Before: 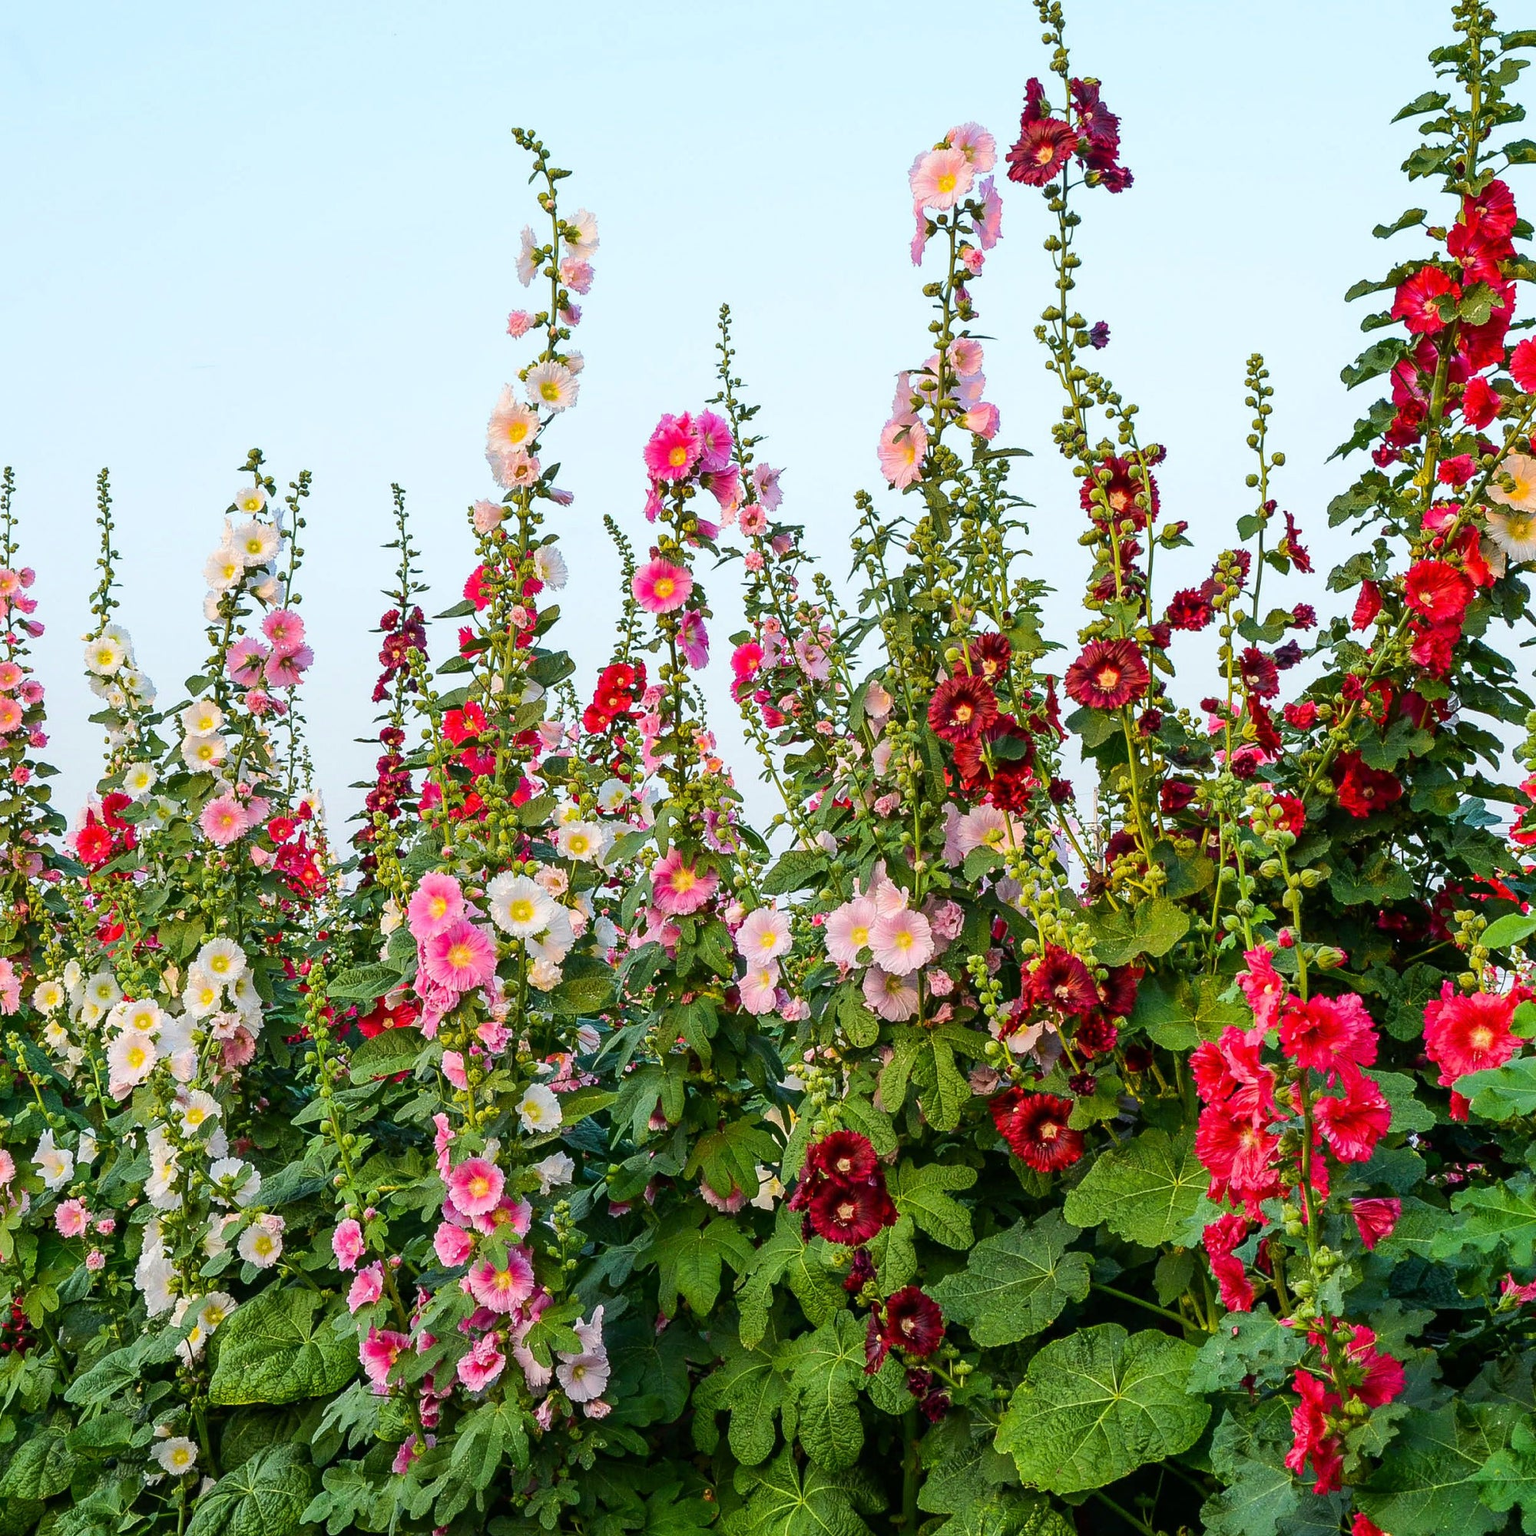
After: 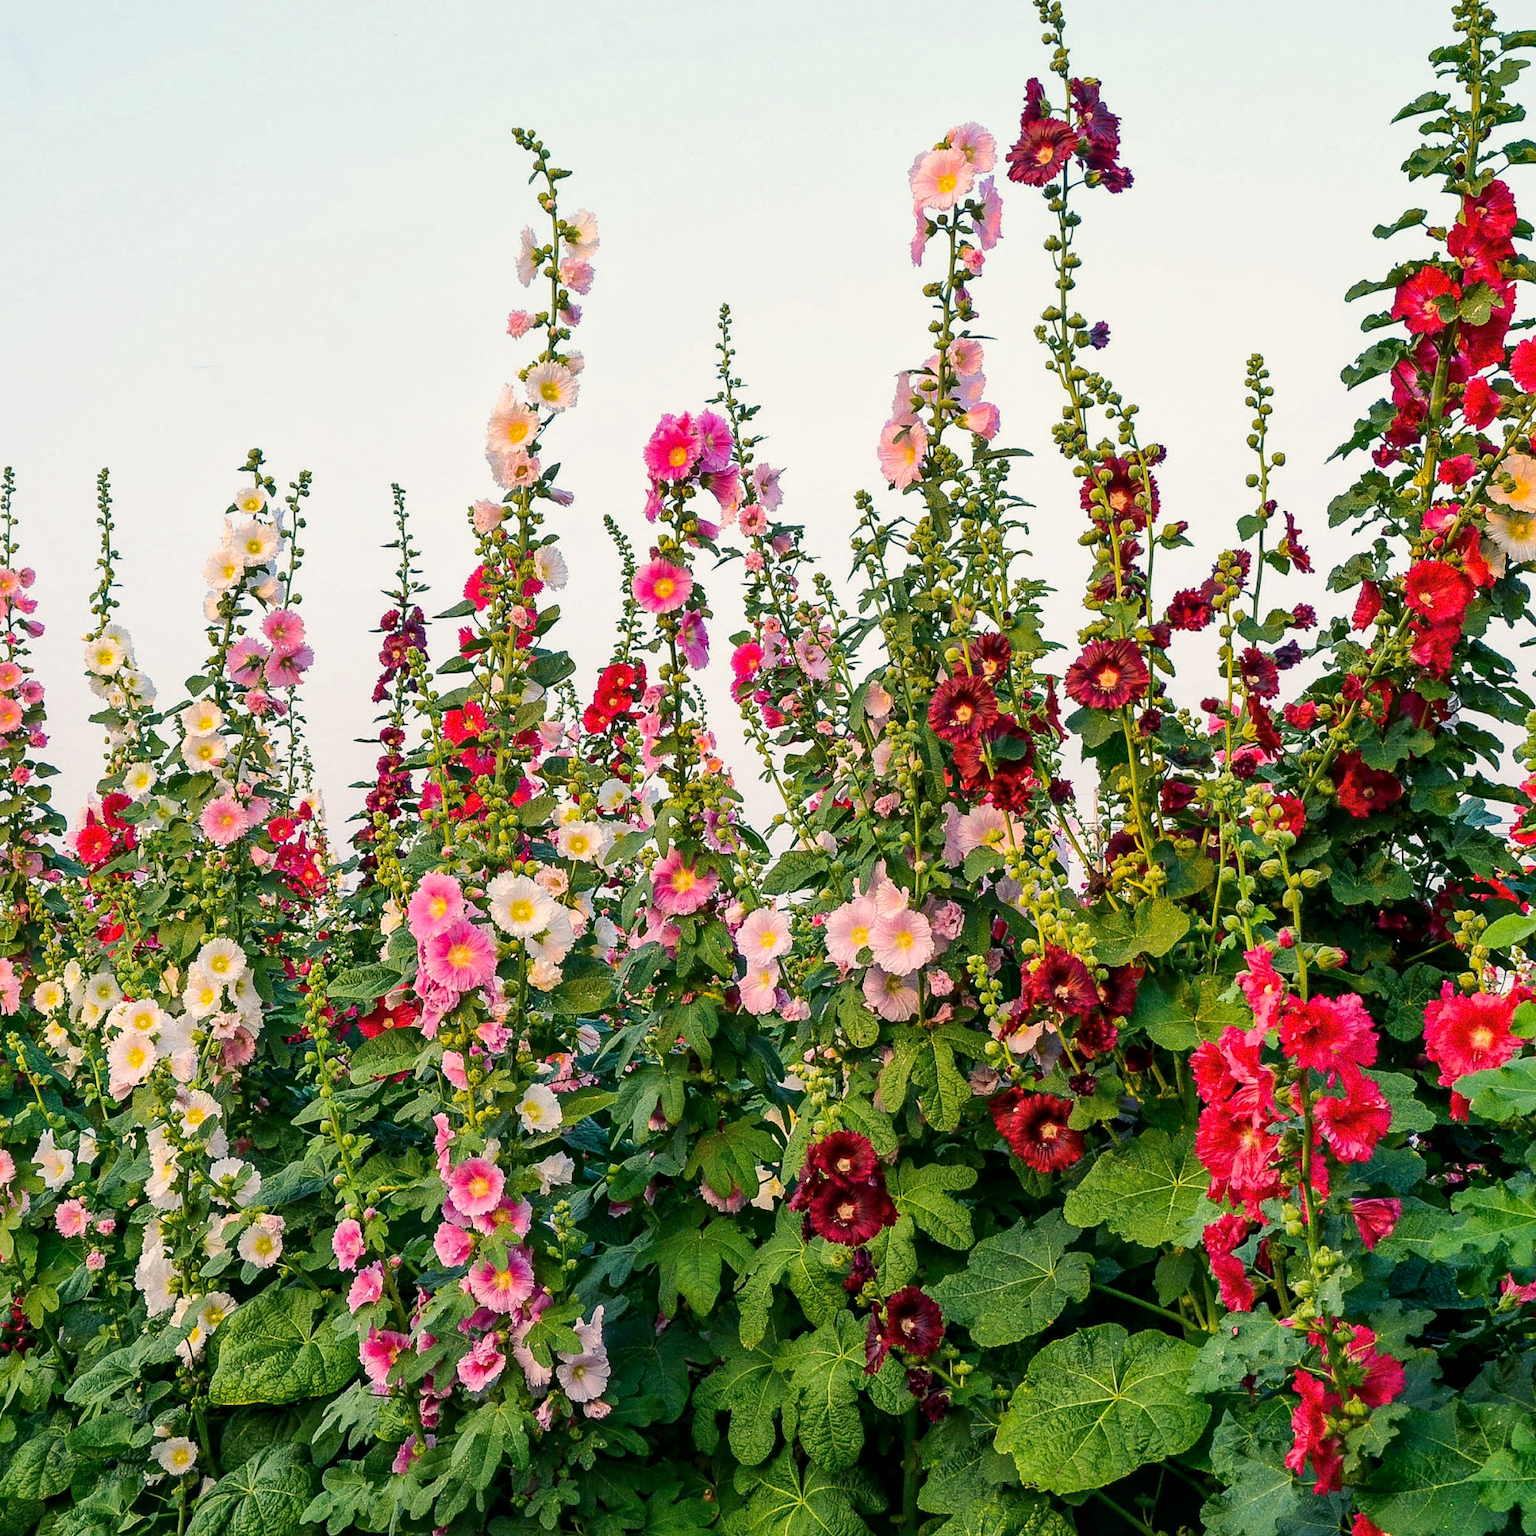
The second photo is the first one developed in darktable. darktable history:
local contrast: mode bilateral grid, contrast 20, coarseness 50, detail 120%, midtone range 0.2
grain: coarseness 0.09 ISO
color balance rgb: shadows lift › chroma 5.41%, shadows lift › hue 240°, highlights gain › chroma 3.74%, highlights gain › hue 60°, saturation formula JzAzBz (2021)
